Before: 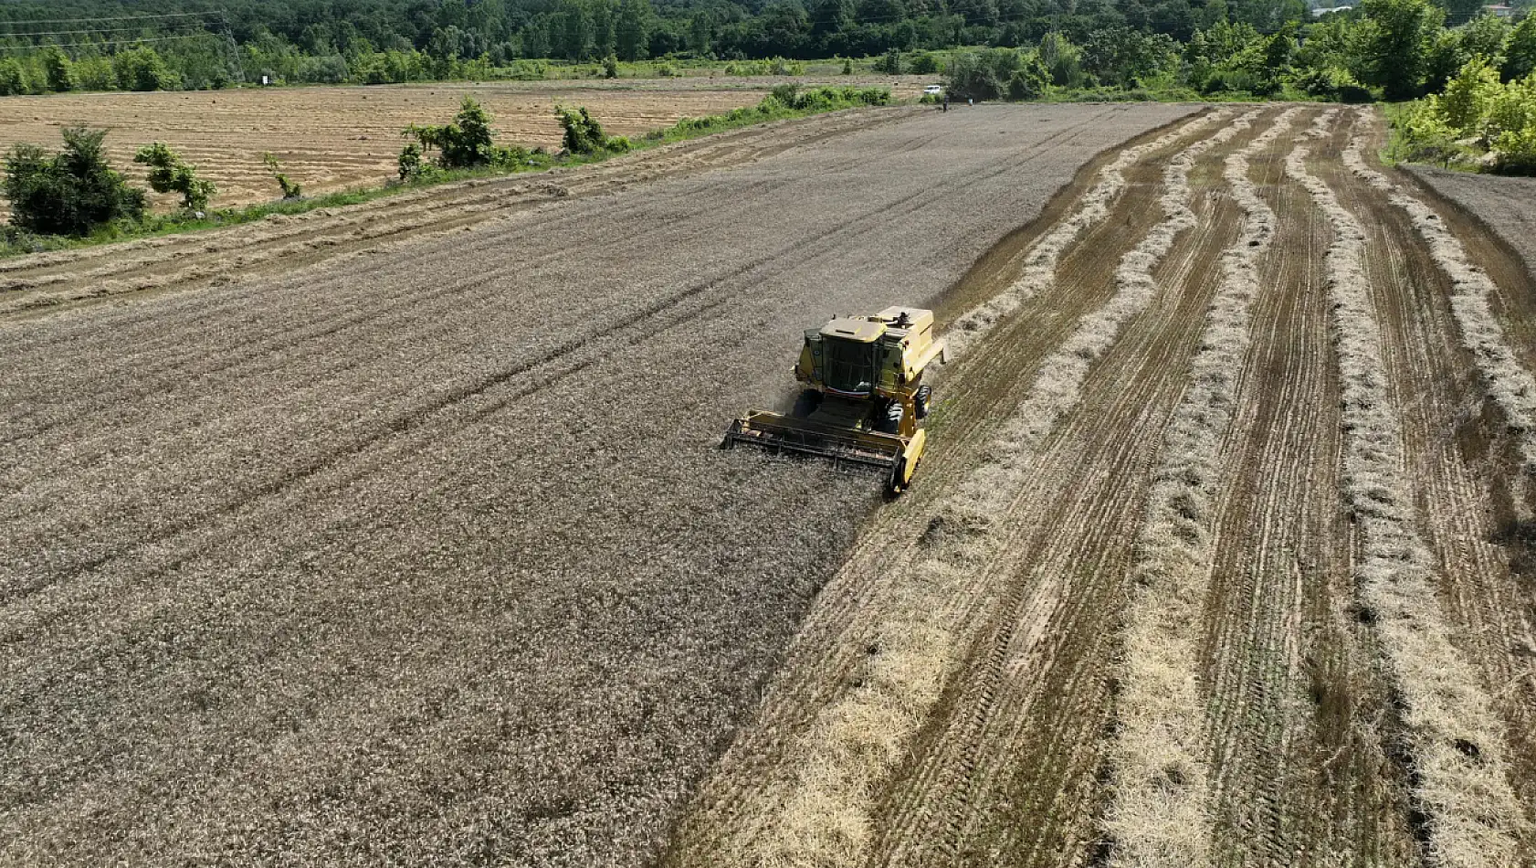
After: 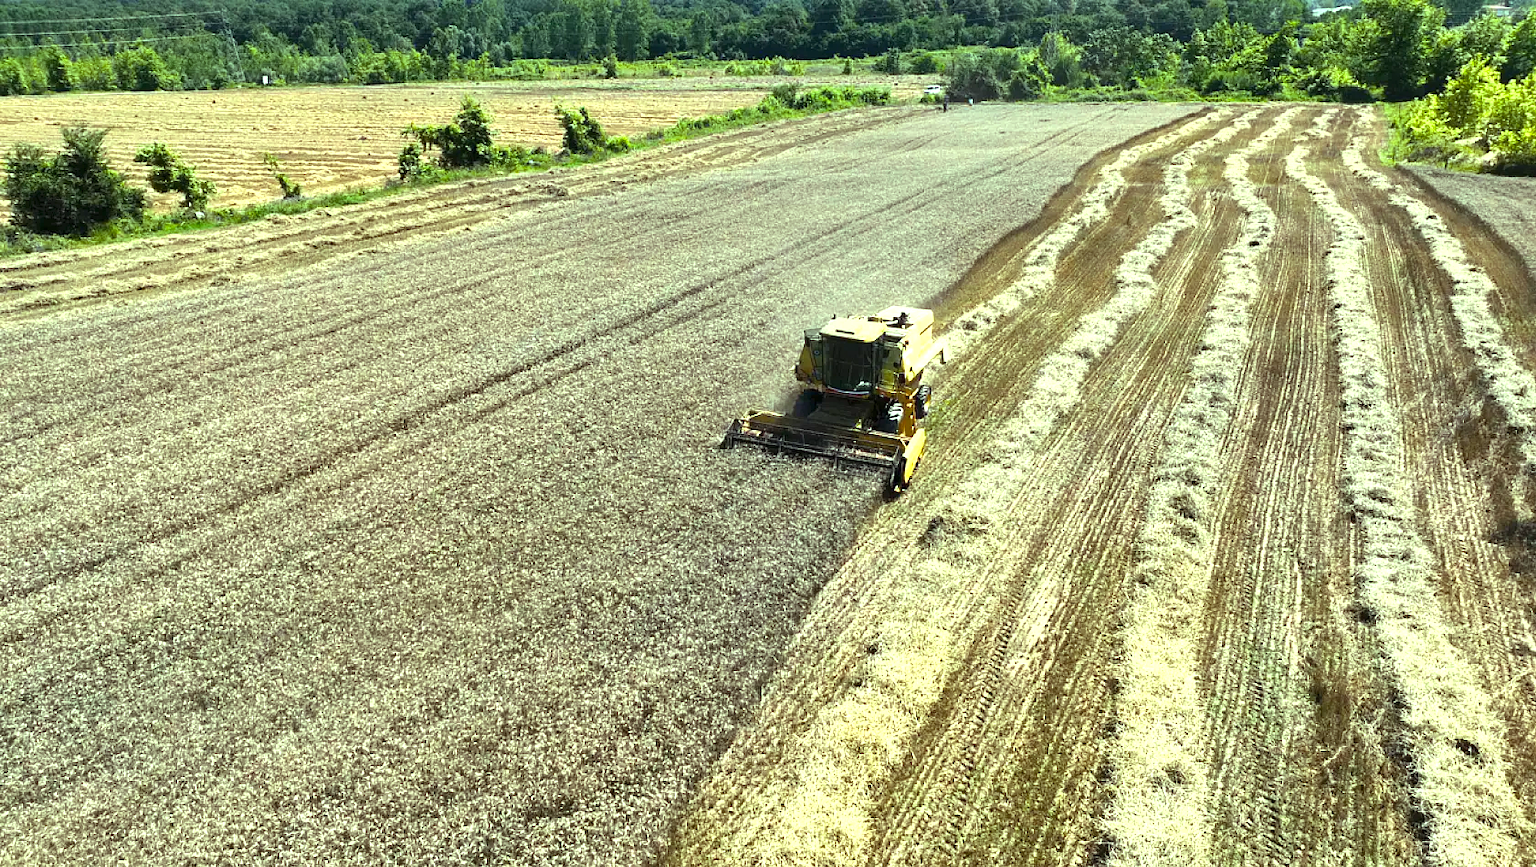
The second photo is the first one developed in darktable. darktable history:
color balance rgb: power › luminance 3.303%, power › hue 234.84°, highlights gain › luminance 15.248%, highlights gain › chroma 6.992%, highlights gain › hue 126.79°, perceptual saturation grading › global saturation 0.722%, perceptual brilliance grading › global brilliance 29.751%, global vibrance 20%
shadows and highlights: shadows 62.85, white point adjustment 0.391, highlights -34.13, compress 83.62%
